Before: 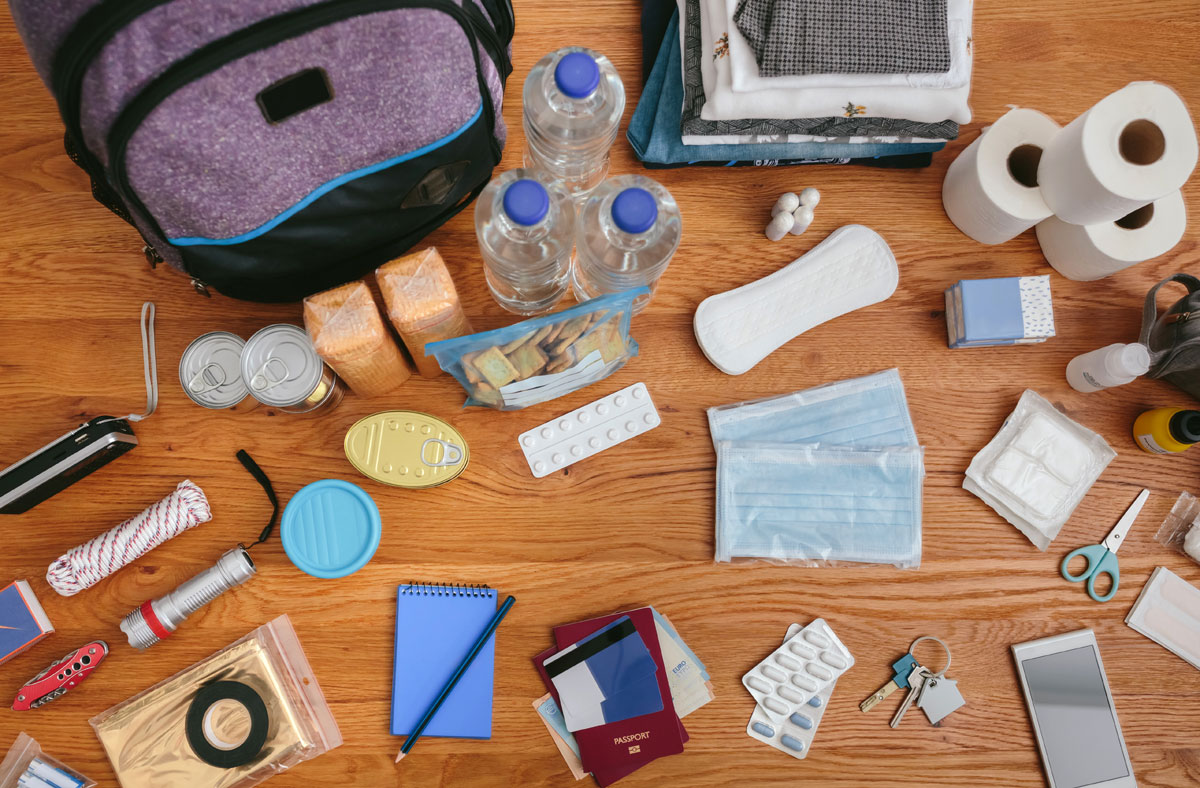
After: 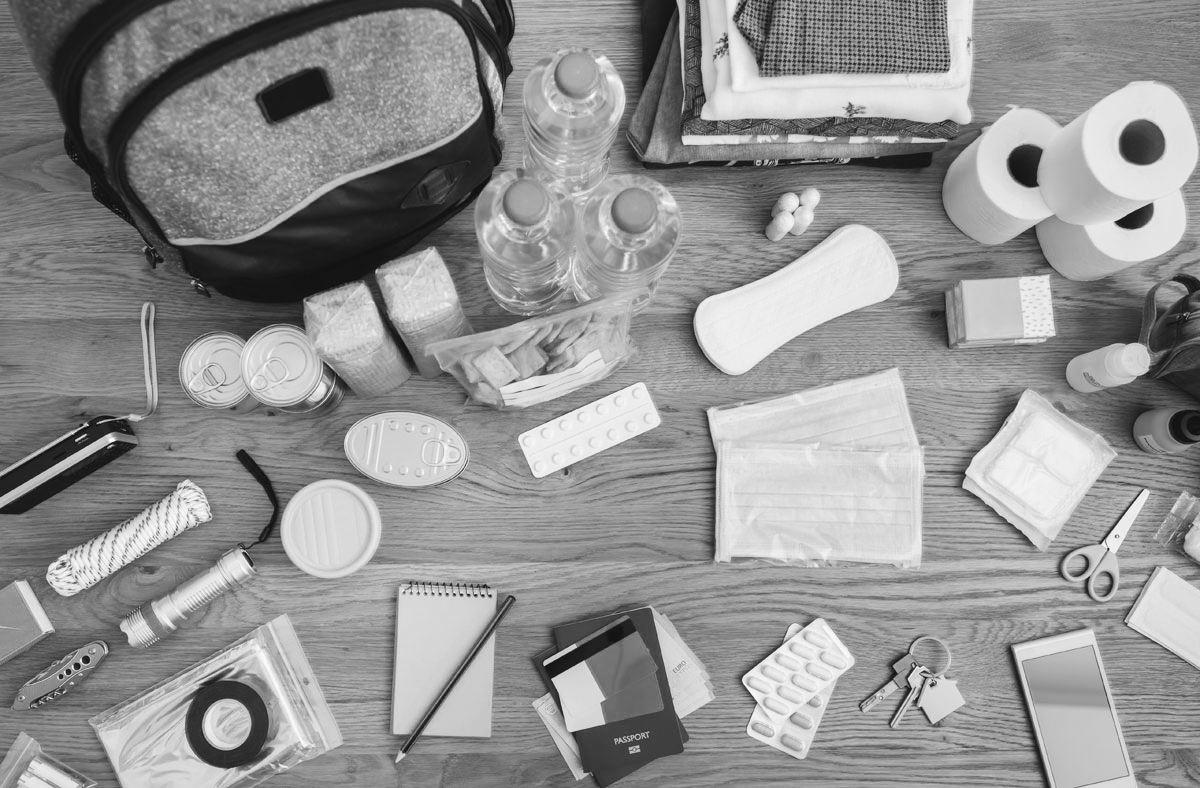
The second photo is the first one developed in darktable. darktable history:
contrast brightness saturation: contrast 0.2, brightness 0.2, saturation 0.8
vibrance: vibrance 50%
color calibration: output gray [0.21, 0.42, 0.37, 0], gray › normalize channels true, illuminant same as pipeline (D50), adaptation XYZ, x 0.346, y 0.359, gamut compression 0
